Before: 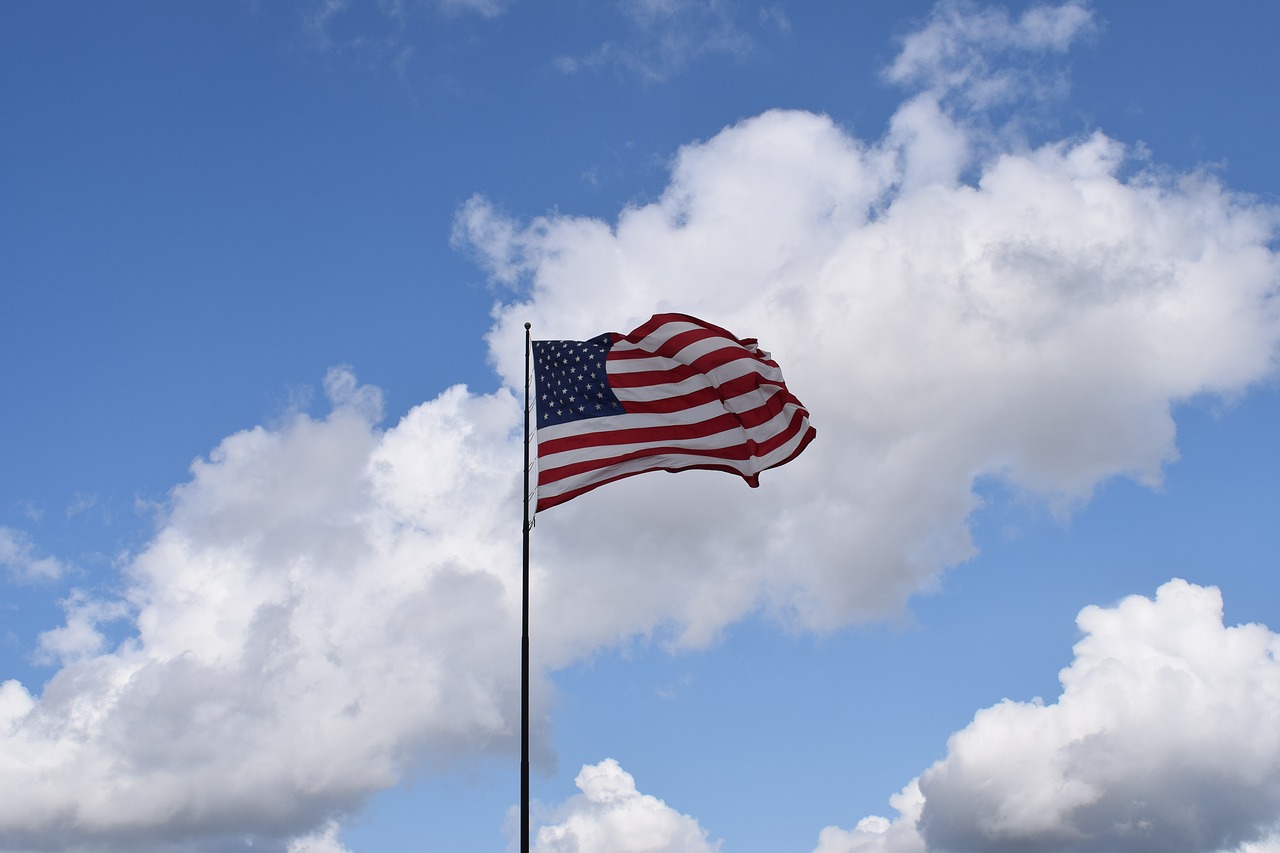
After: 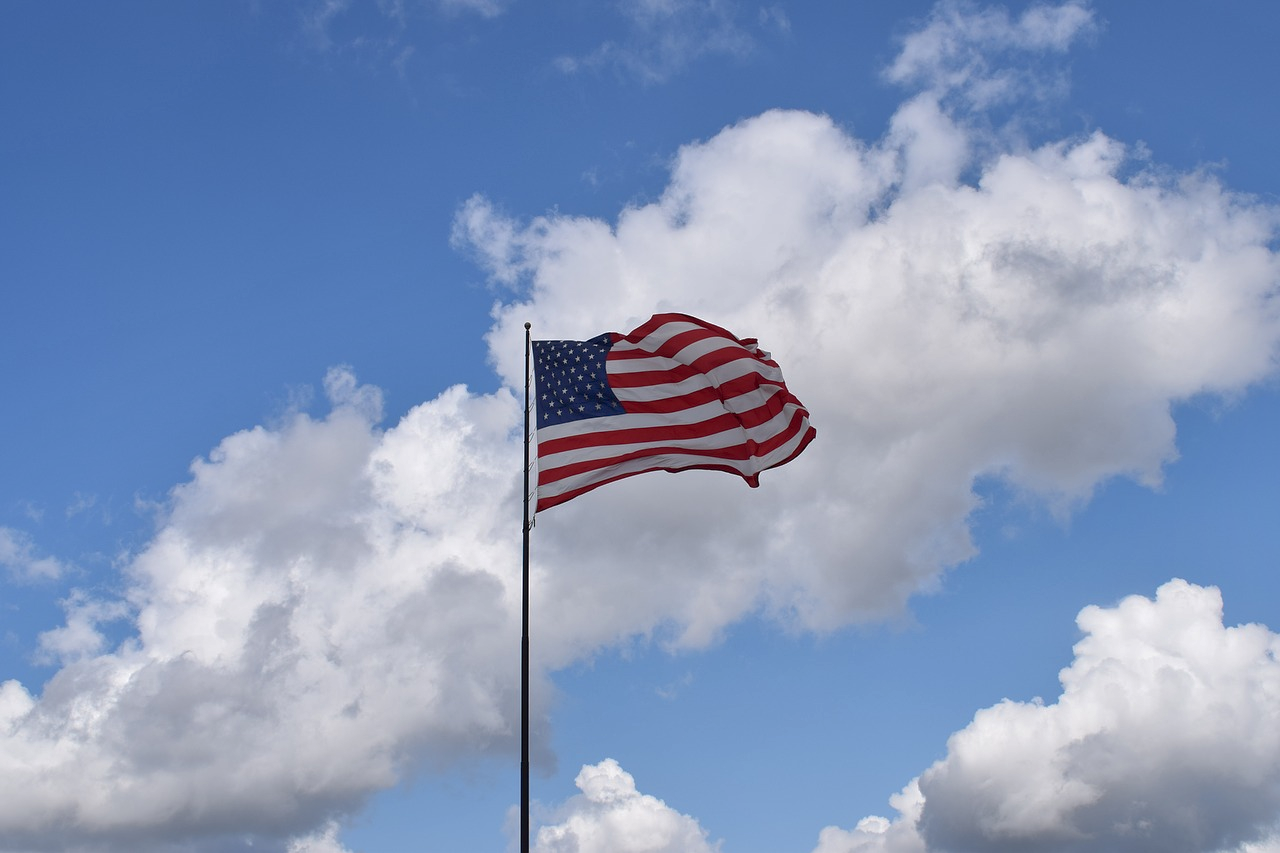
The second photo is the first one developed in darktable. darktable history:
shadows and highlights: on, module defaults
local contrast: highlights 100%, shadows 100%, detail 120%, midtone range 0.2
rgb levels: preserve colors max RGB
